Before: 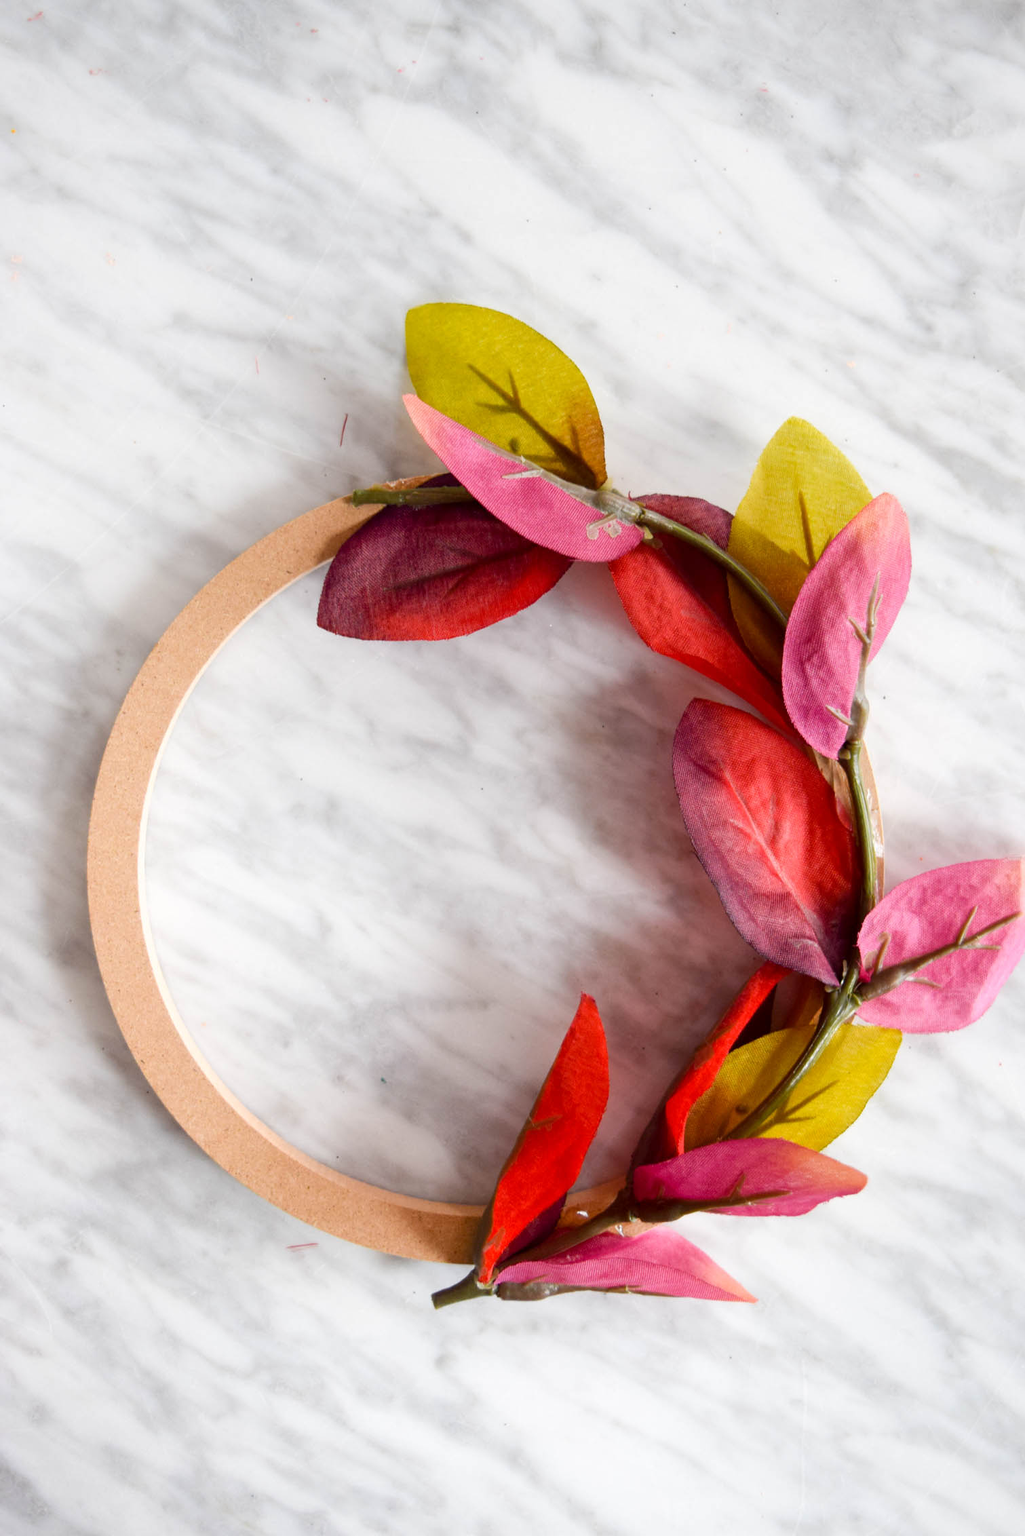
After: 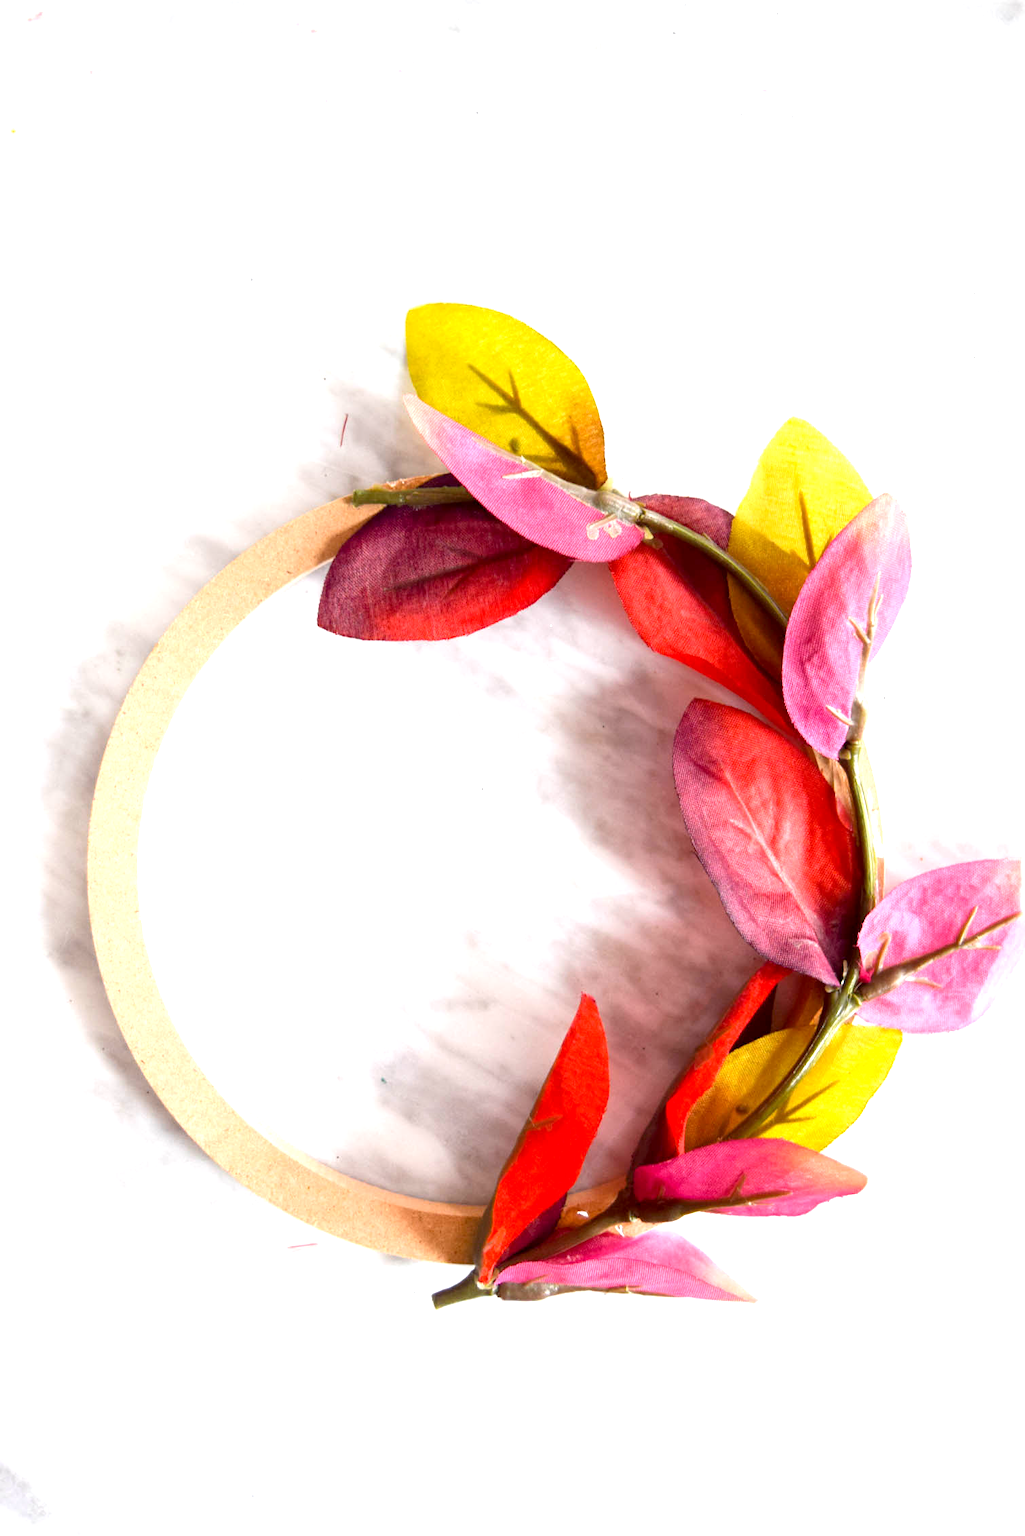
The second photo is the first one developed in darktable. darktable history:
exposure: black level correction 0.001, exposure 0.964 EV, compensate highlight preservation false
